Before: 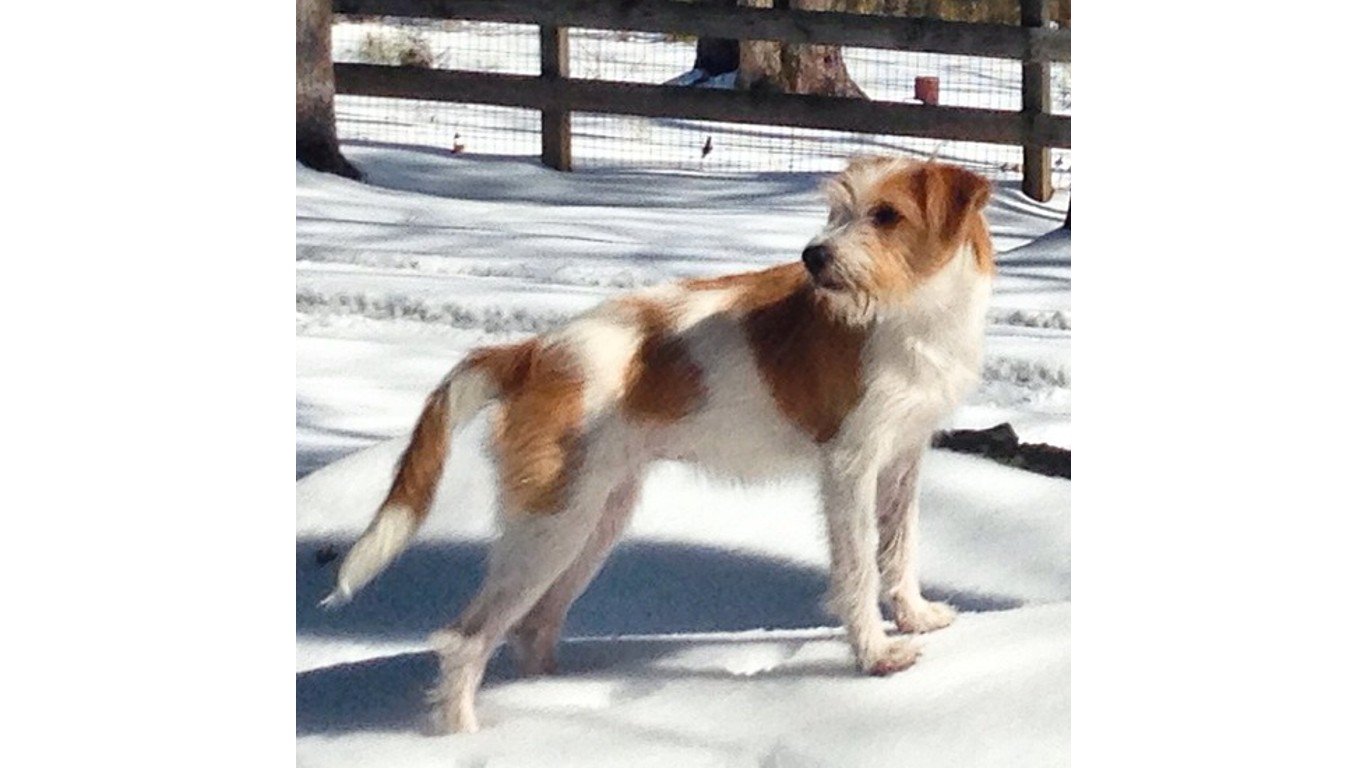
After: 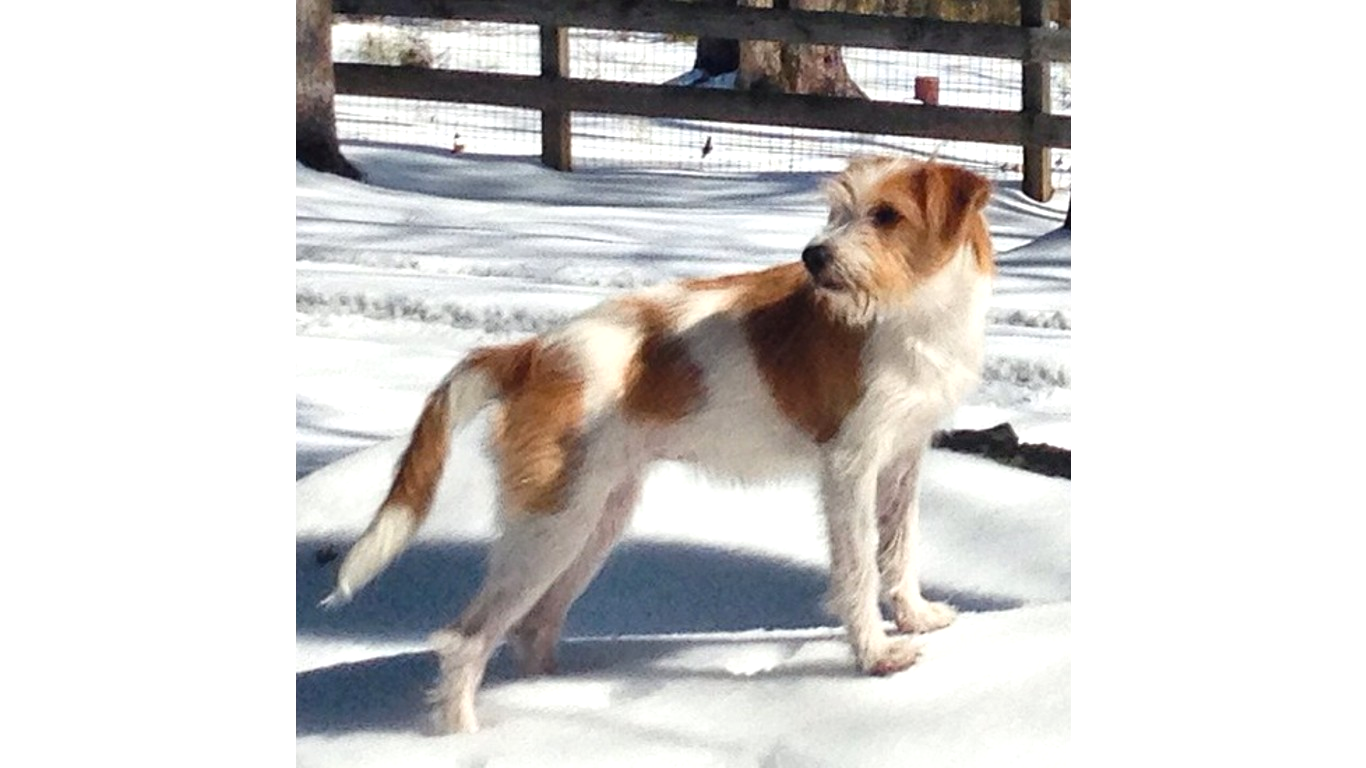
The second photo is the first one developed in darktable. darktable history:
levels: white 99.97%, levels [0, 0.476, 0.951]
